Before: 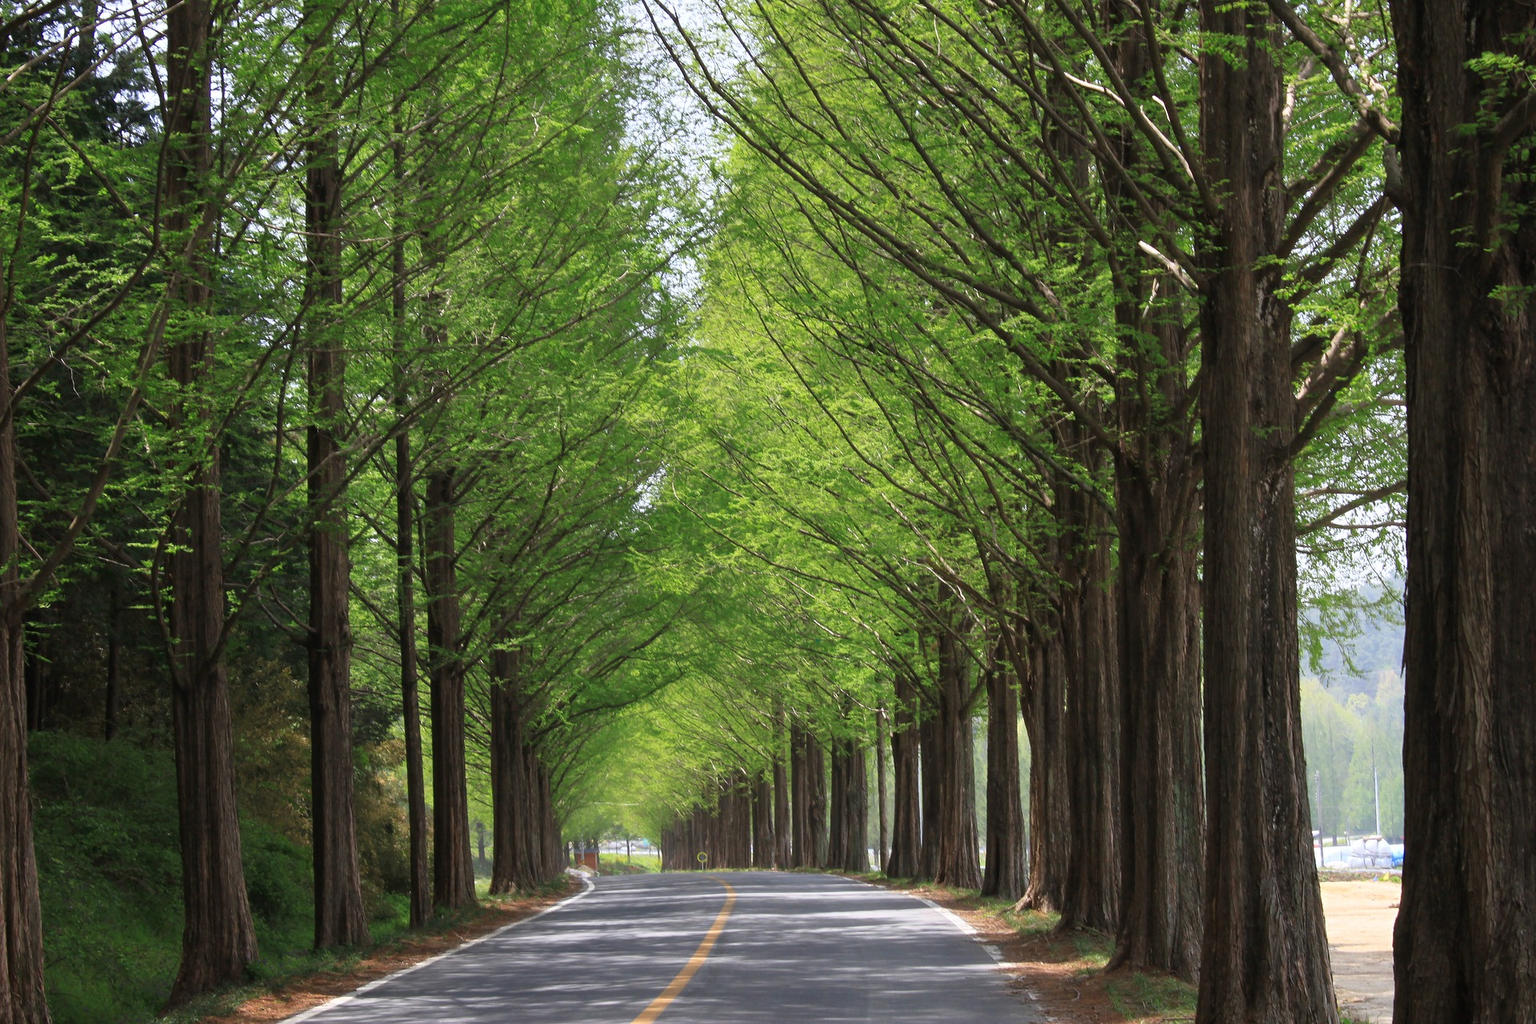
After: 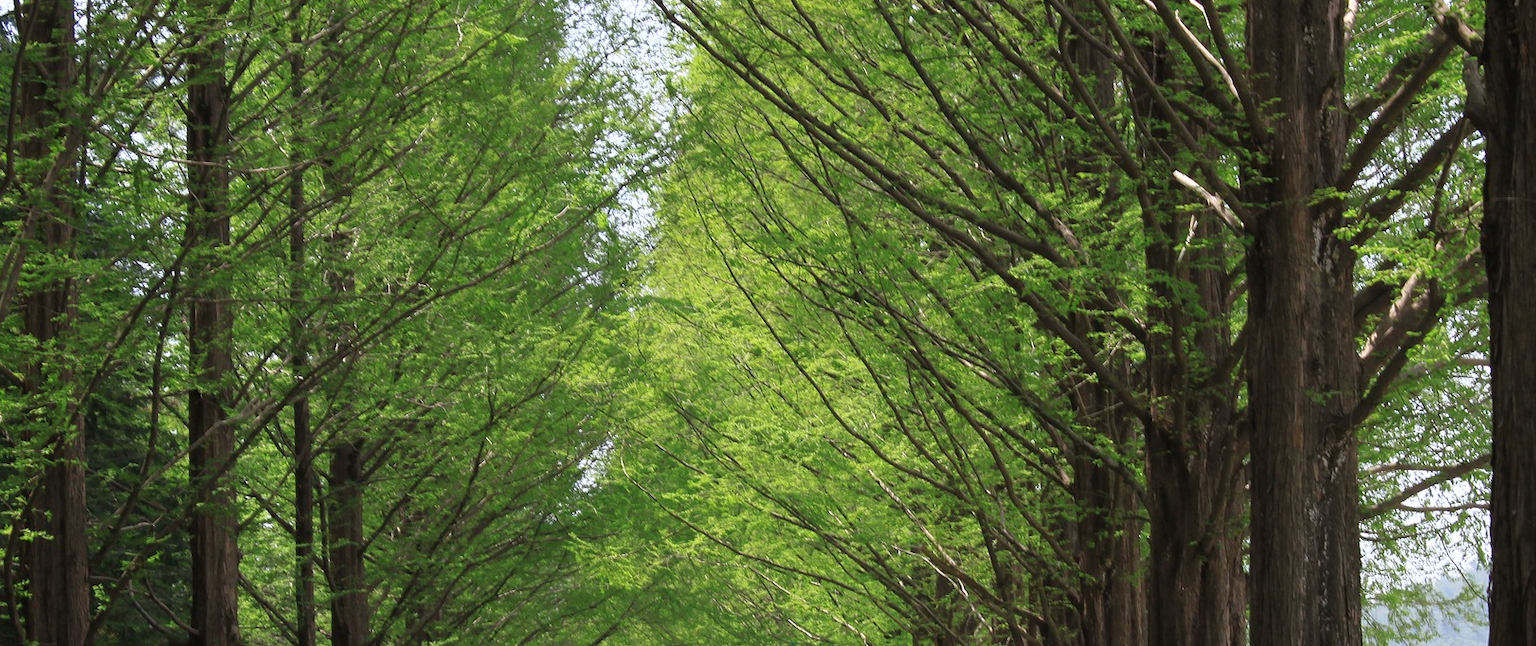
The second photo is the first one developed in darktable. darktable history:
crop and rotate: left 9.644%, top 9.523%, right 5.879%, bottom 37.136%
